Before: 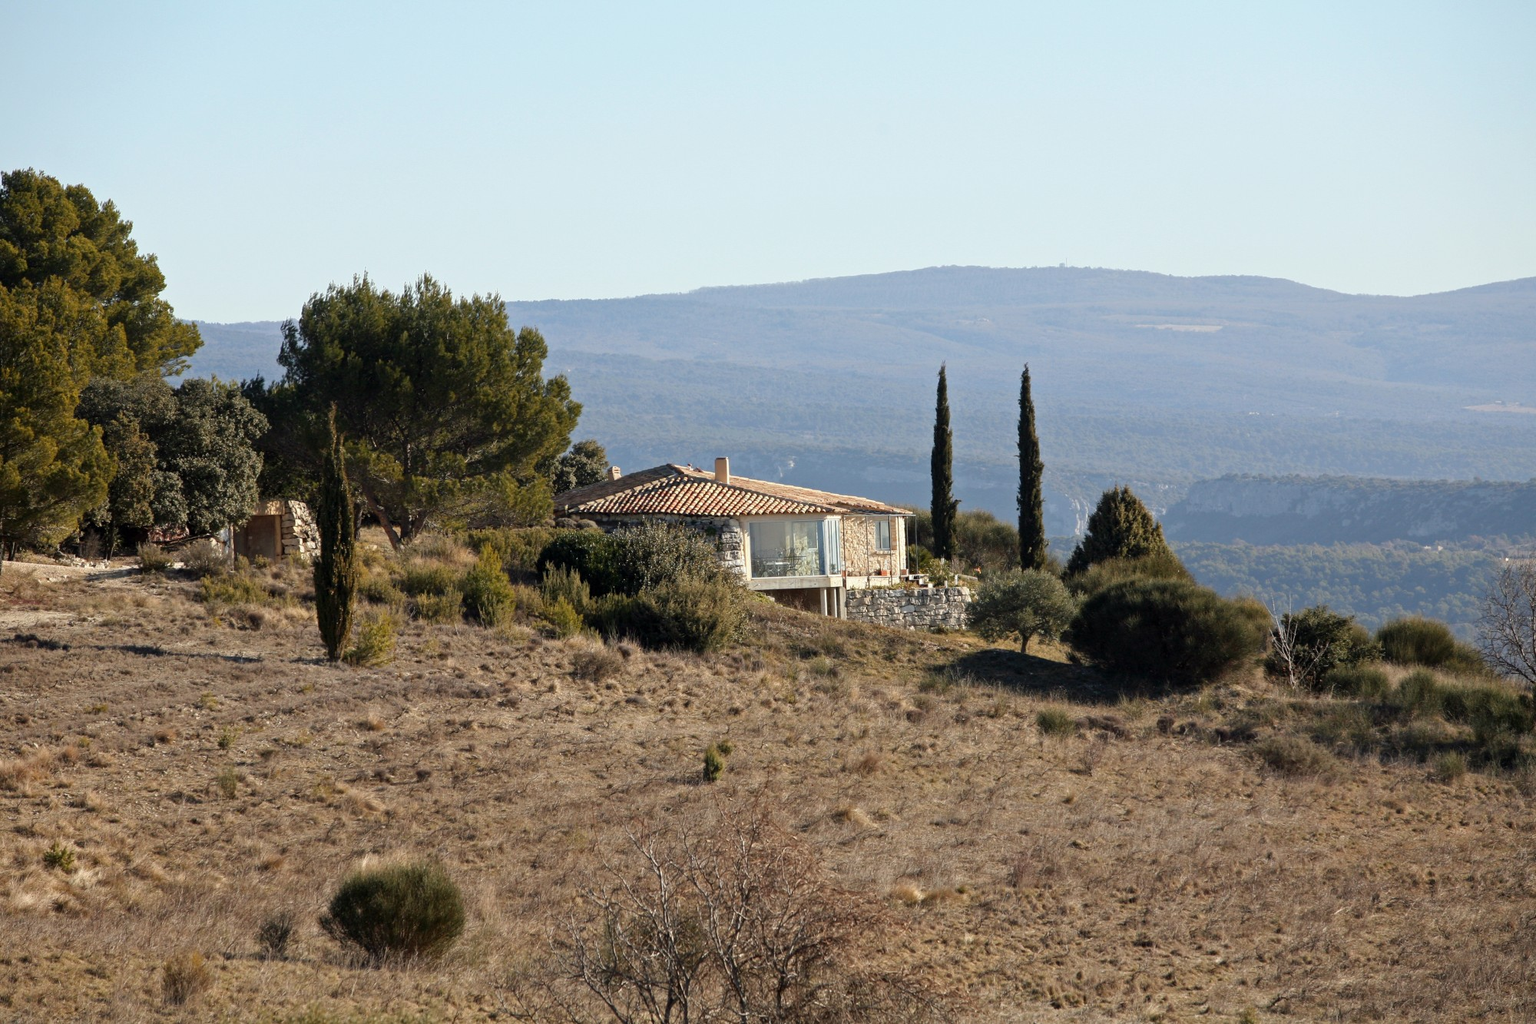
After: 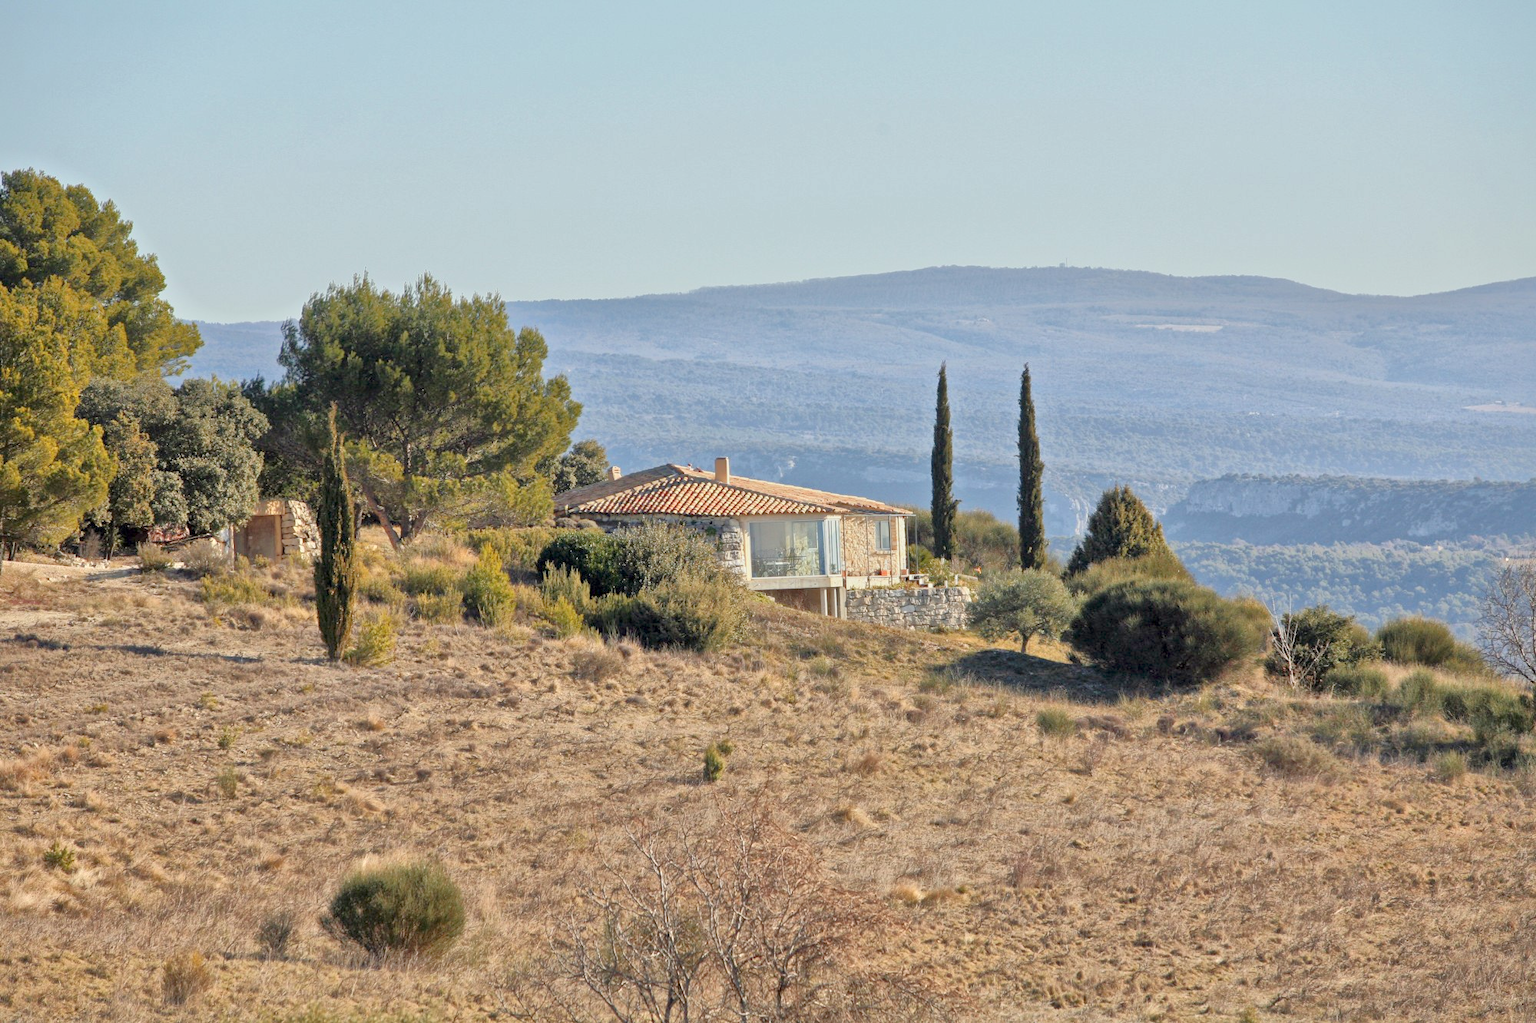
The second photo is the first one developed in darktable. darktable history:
tone equalizer: -8 EV 2 EV, -7 EV 2 EV, -6 EV 2 EV, -5 EV 2 EV, -4 EV 2 EV, -3 EV 1.5 EV, -2 EV 1 EV, -1 EV 0.5 EV
global tonemap: drago (1, 100), detail 1
